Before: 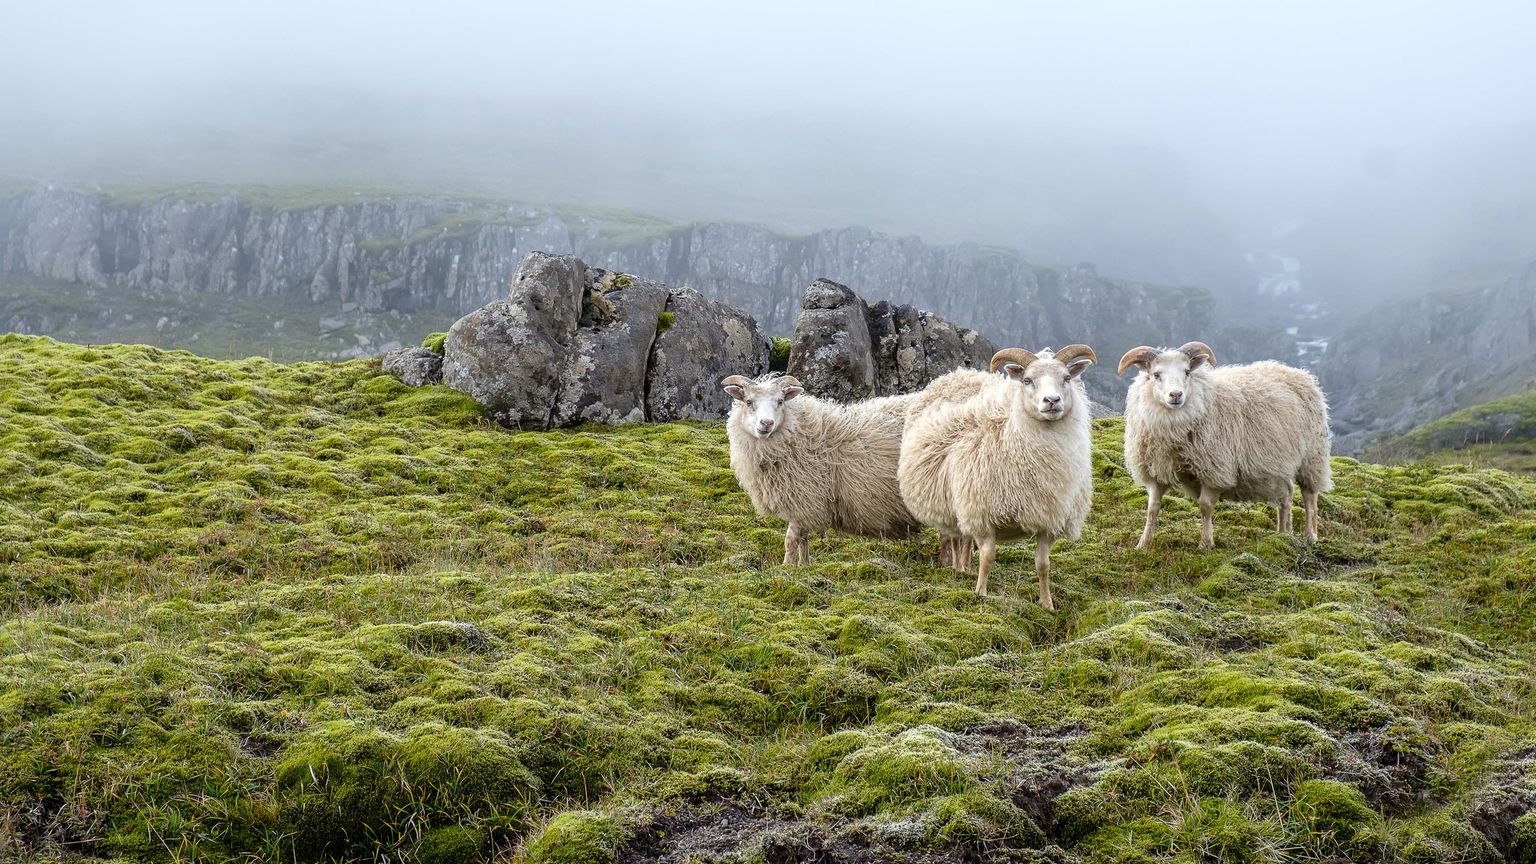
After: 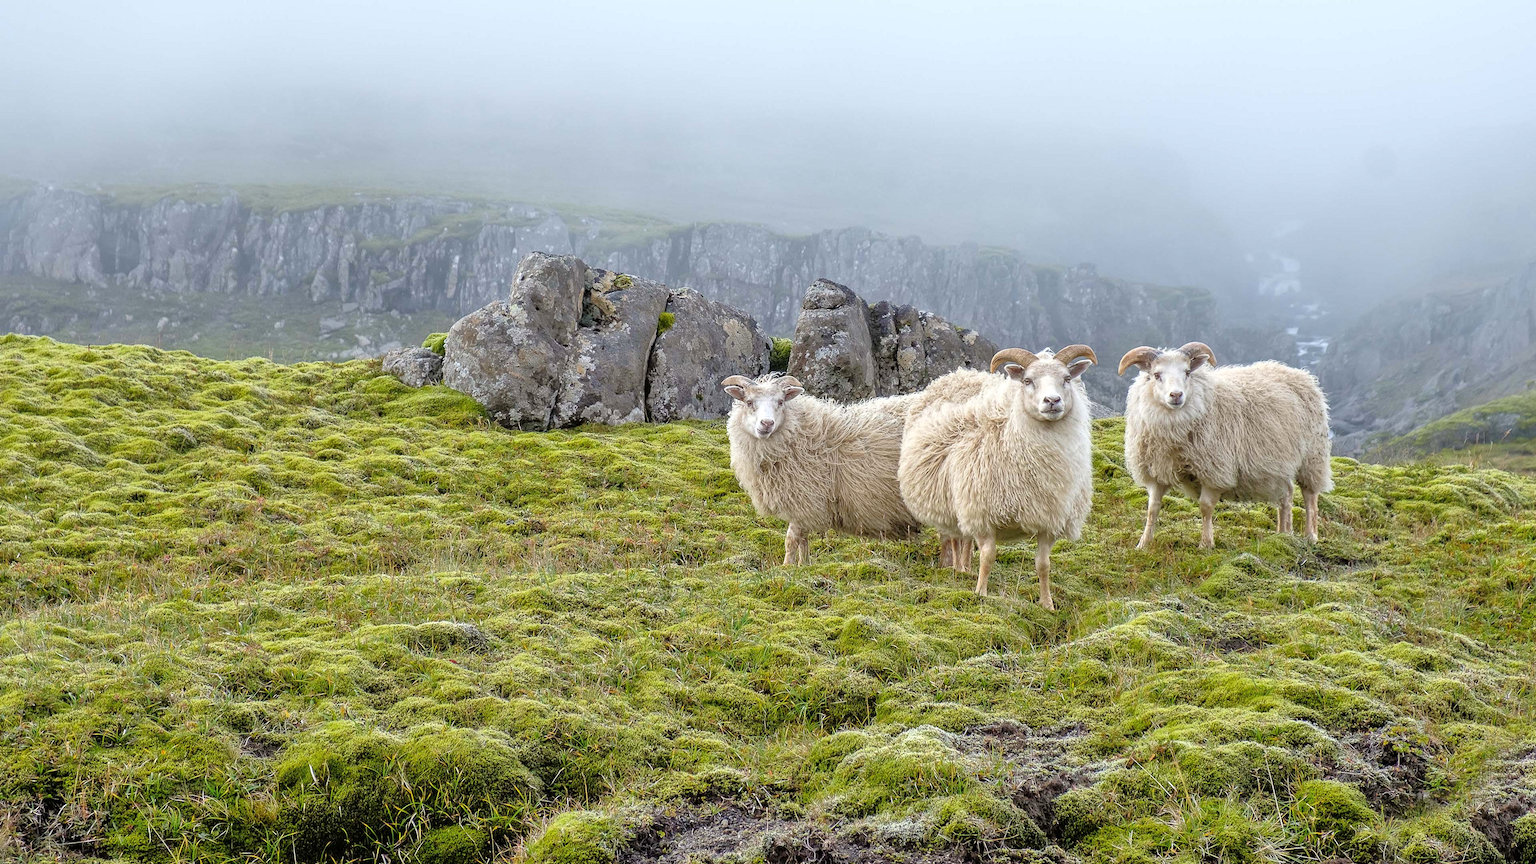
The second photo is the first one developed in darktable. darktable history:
tone equalizer: -7 EV 0.143 EV, -6 EV 0.569 EV, -5 EV 1.12 EV, -4 EV 1.29 EV, -3 EV 1.18 EV, -2 EV 0.6 EV, -1 EV 0.157 EV
